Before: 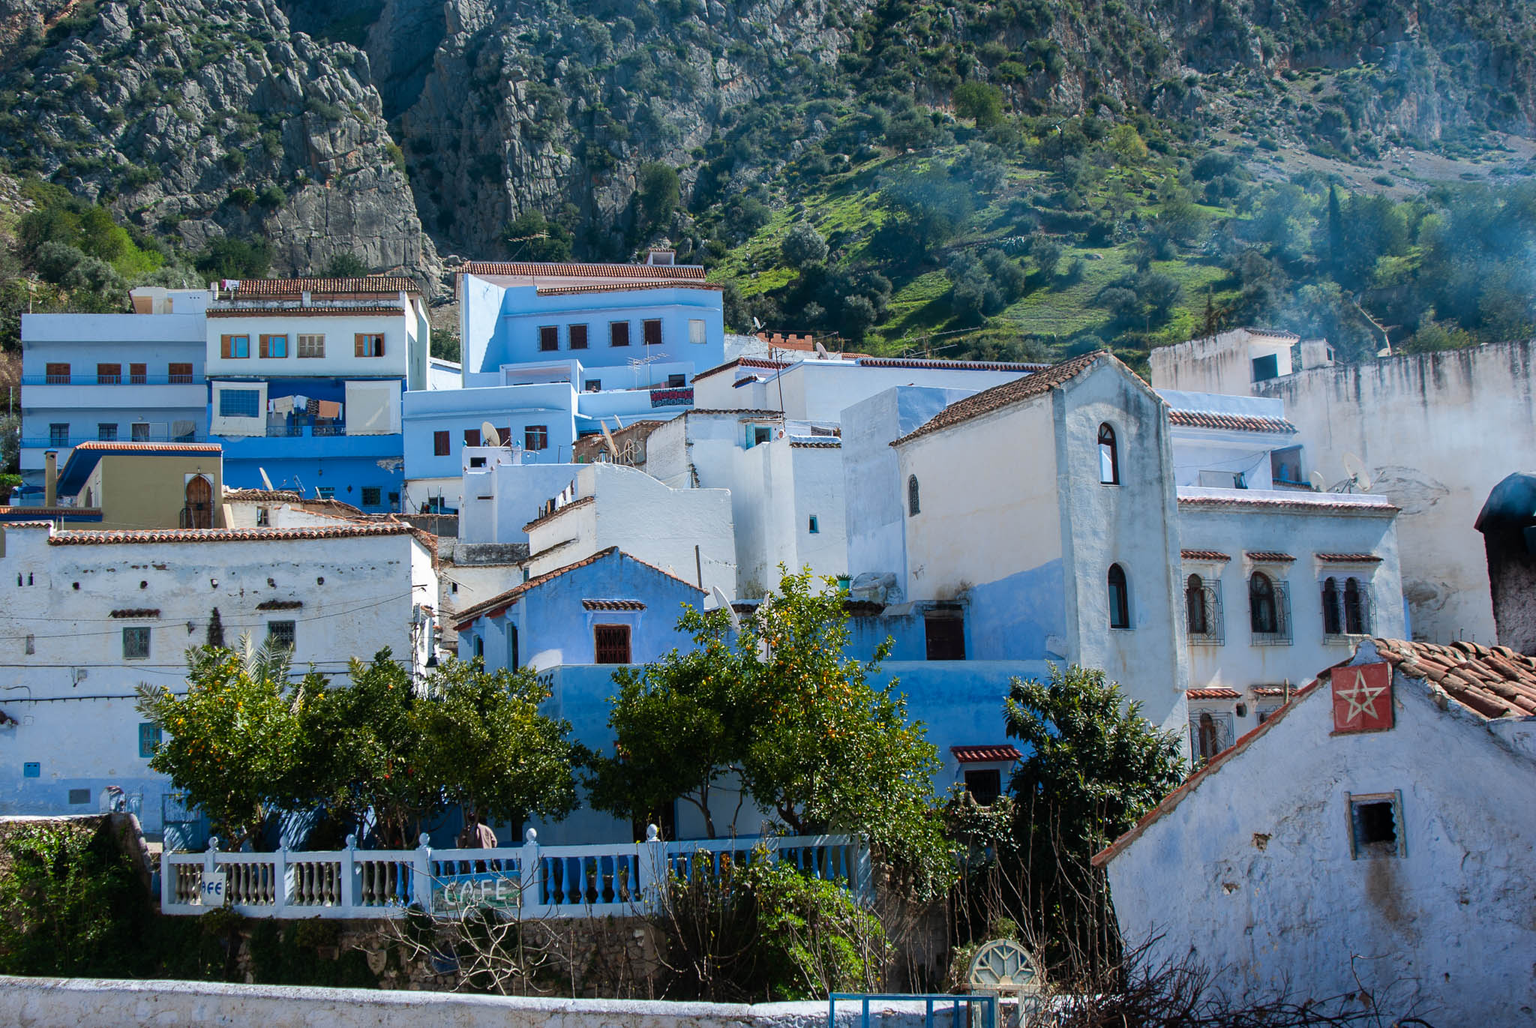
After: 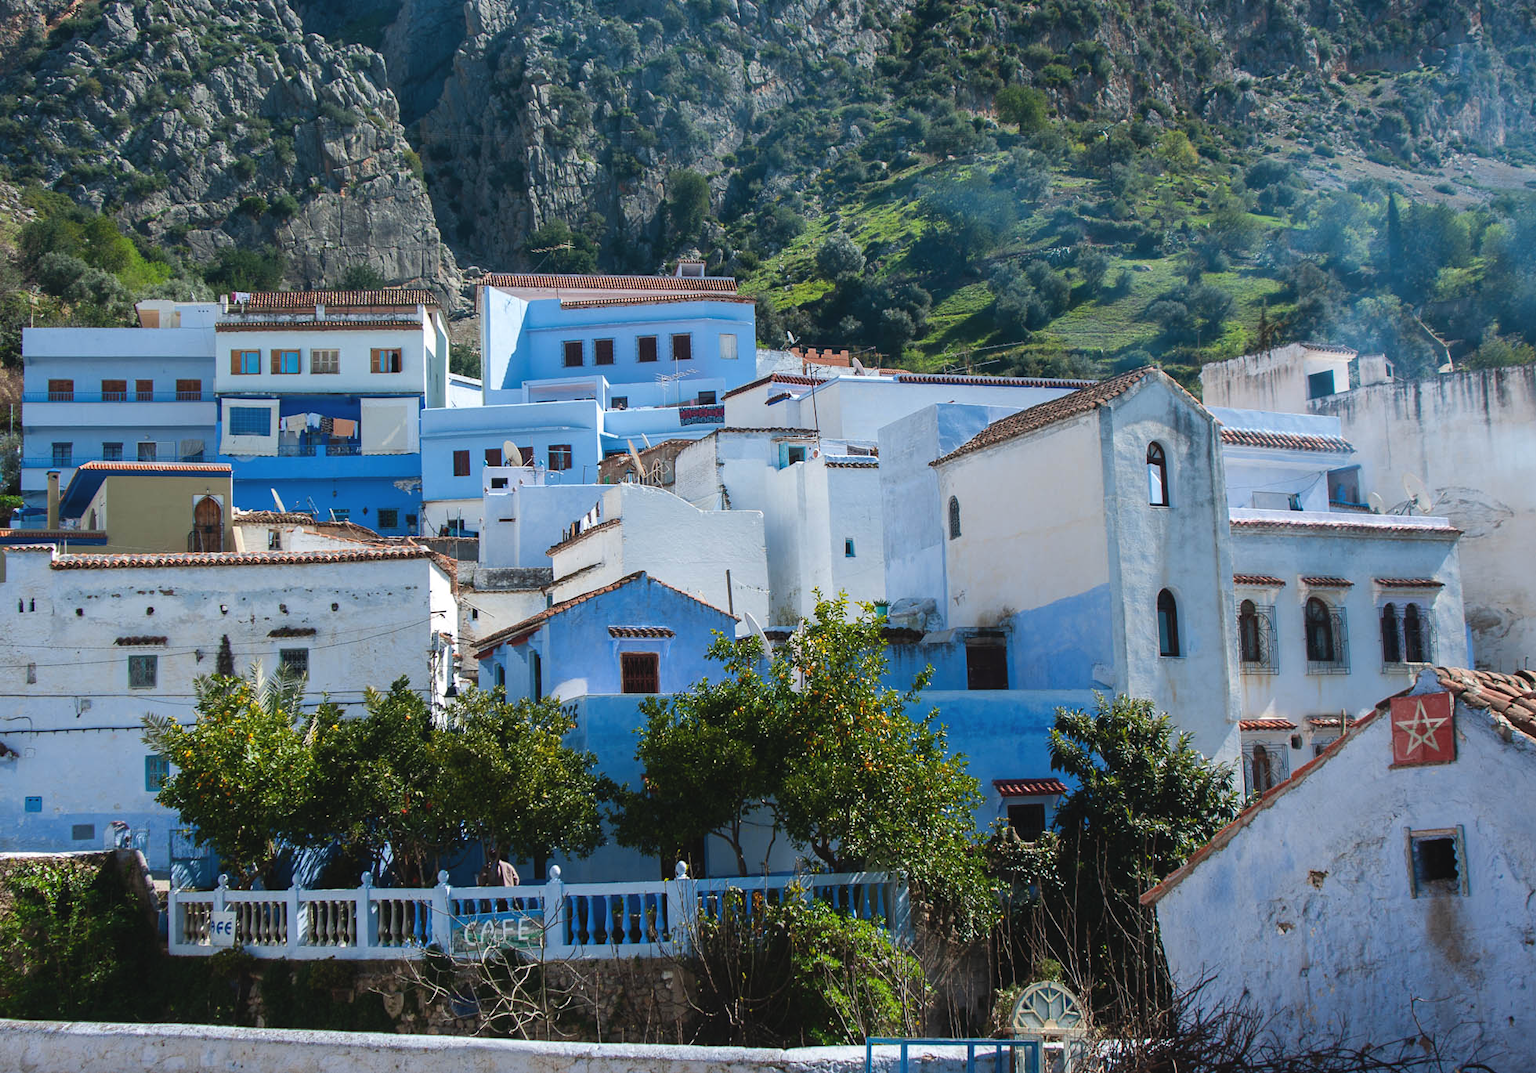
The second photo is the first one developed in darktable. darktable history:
exposure: black level correction -0.005, exposure 0.049 EV, compensate exposure bias true, compensate highlight preservation false
crop: right 4.248%, bottom 0.02%
